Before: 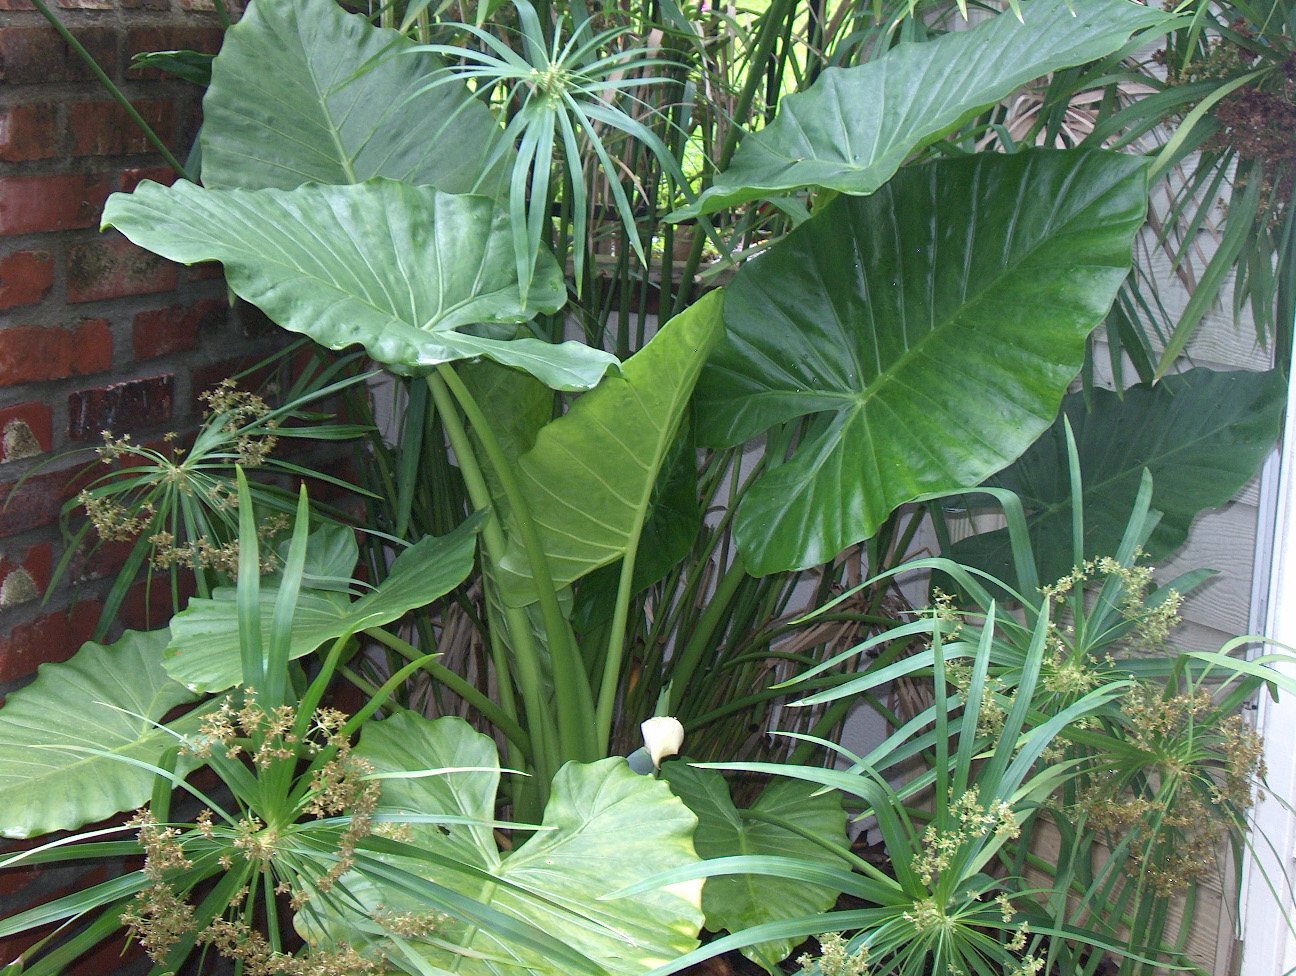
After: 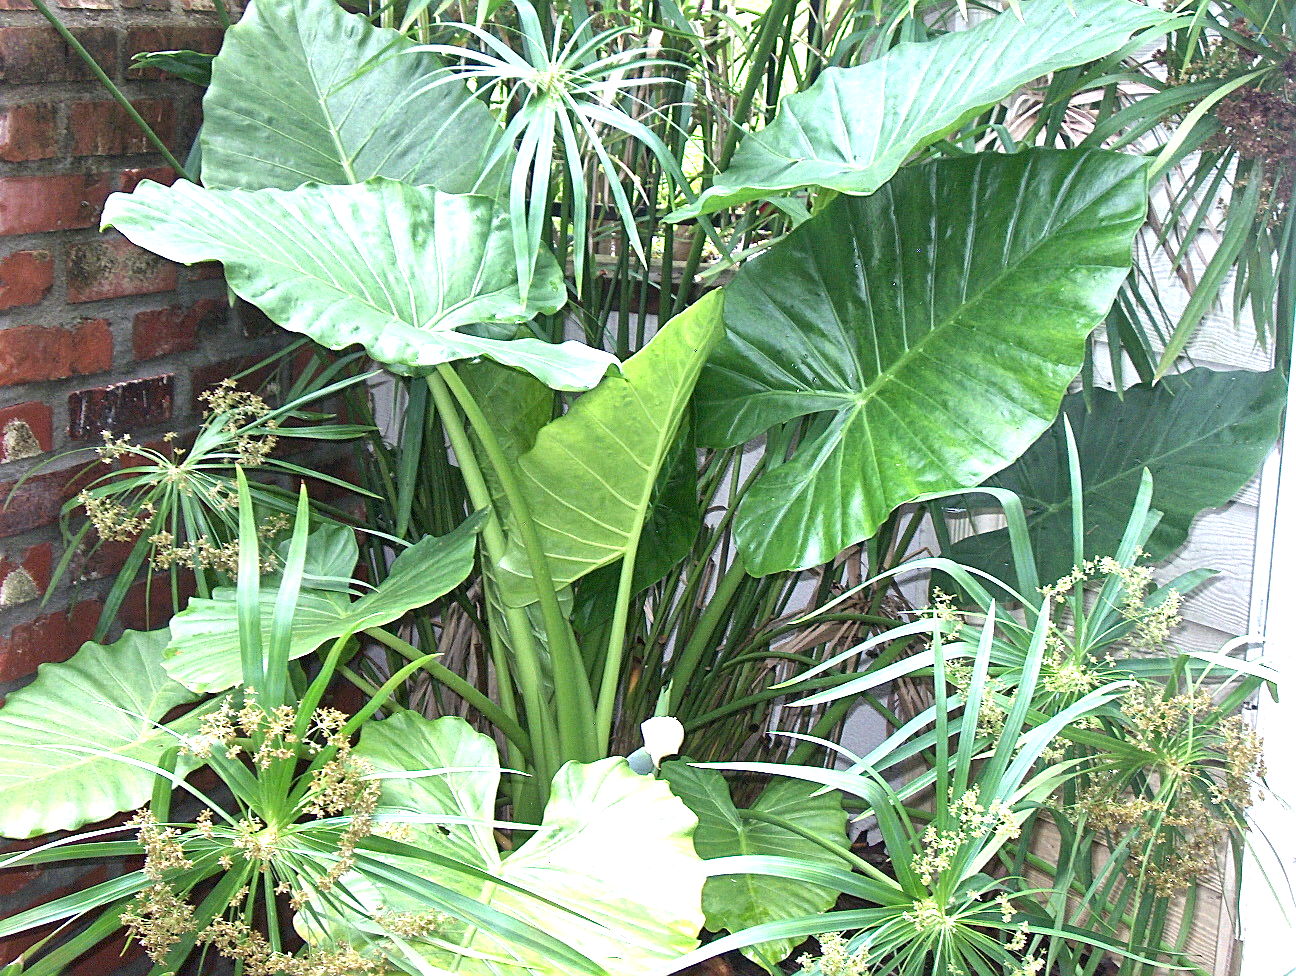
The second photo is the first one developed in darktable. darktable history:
sharpen: on, module defaults
local contrast: mode bilateral grid, contrast 24, coarseness 59, detail 151%, midtone range 0.2
exposure: black level correction 0, exposure 1.107 EV, compensate exposure bias true, compensate highlight preservation false
